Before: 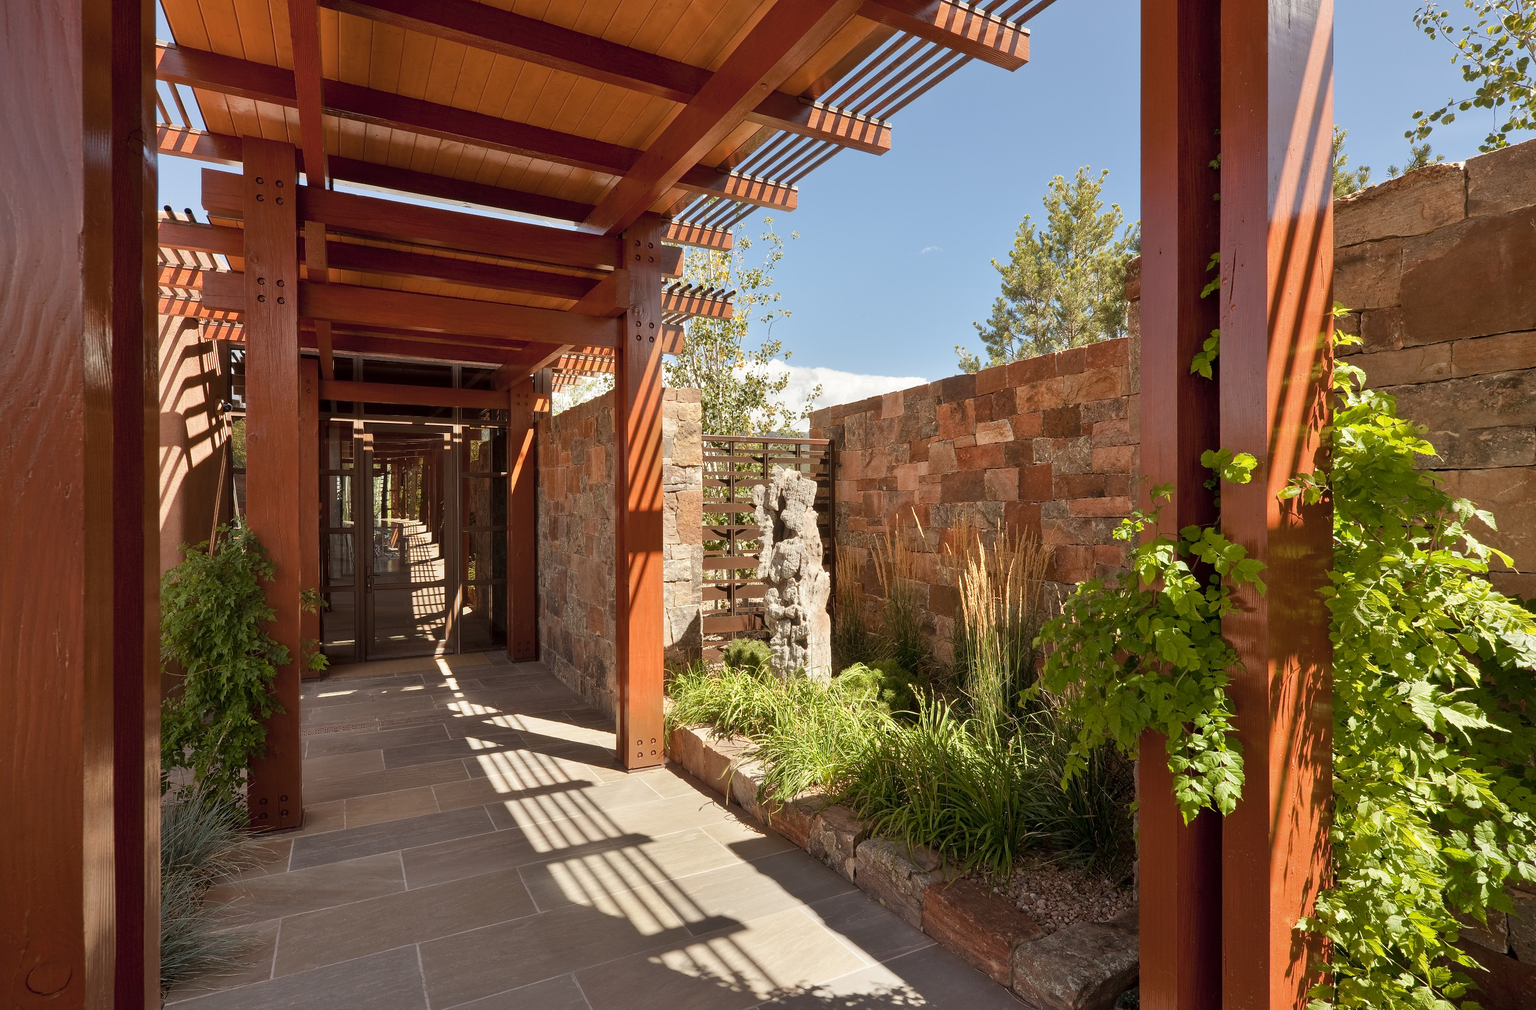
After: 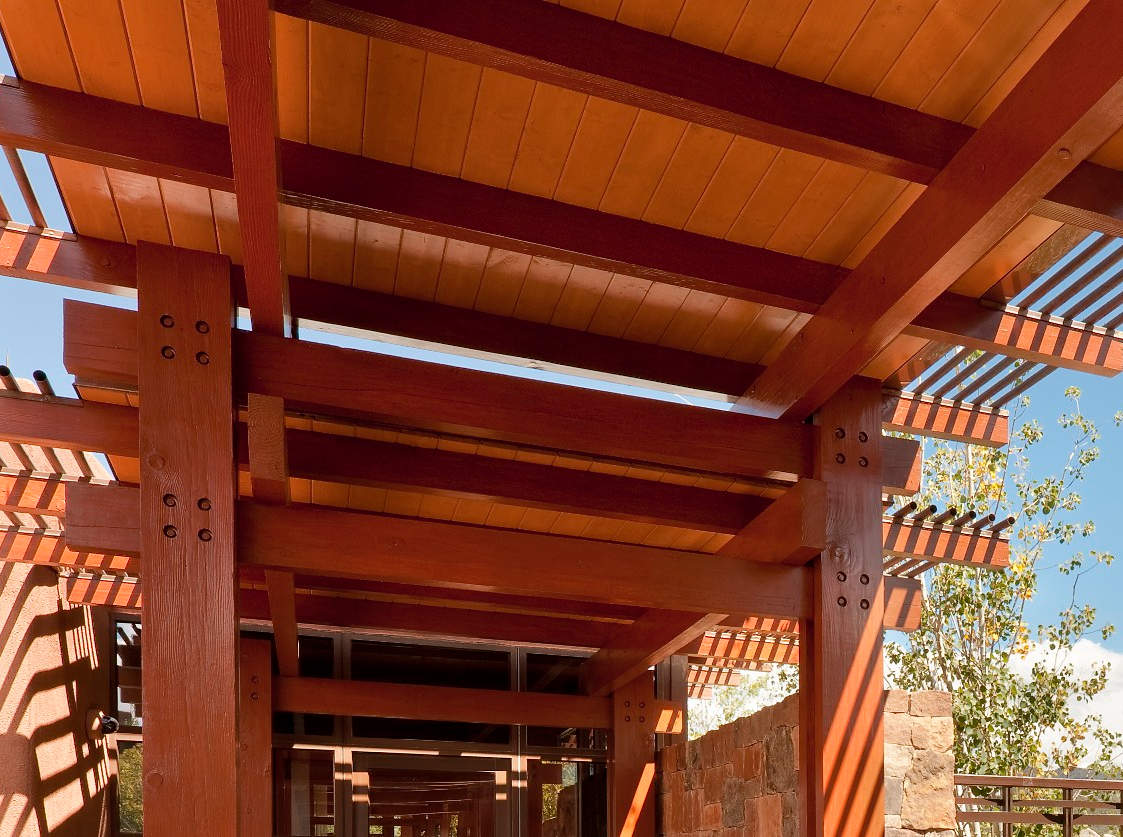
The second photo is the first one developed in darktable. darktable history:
crop and rotate: left 10.823%, top 0.054%, right 48.091%, bottom 53.392%
